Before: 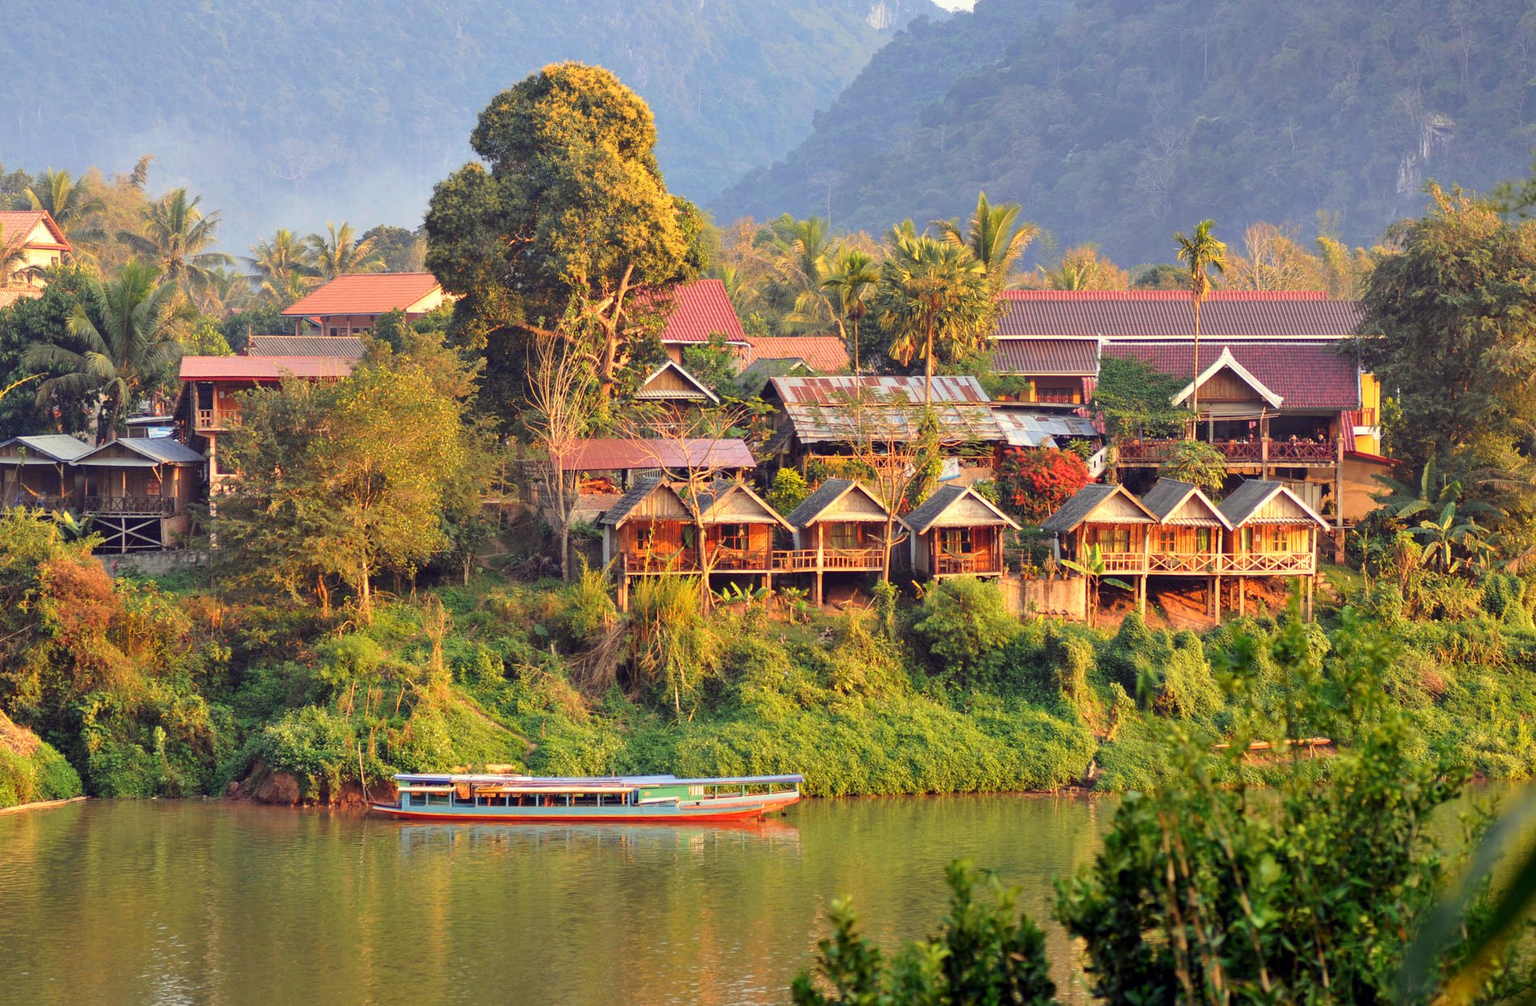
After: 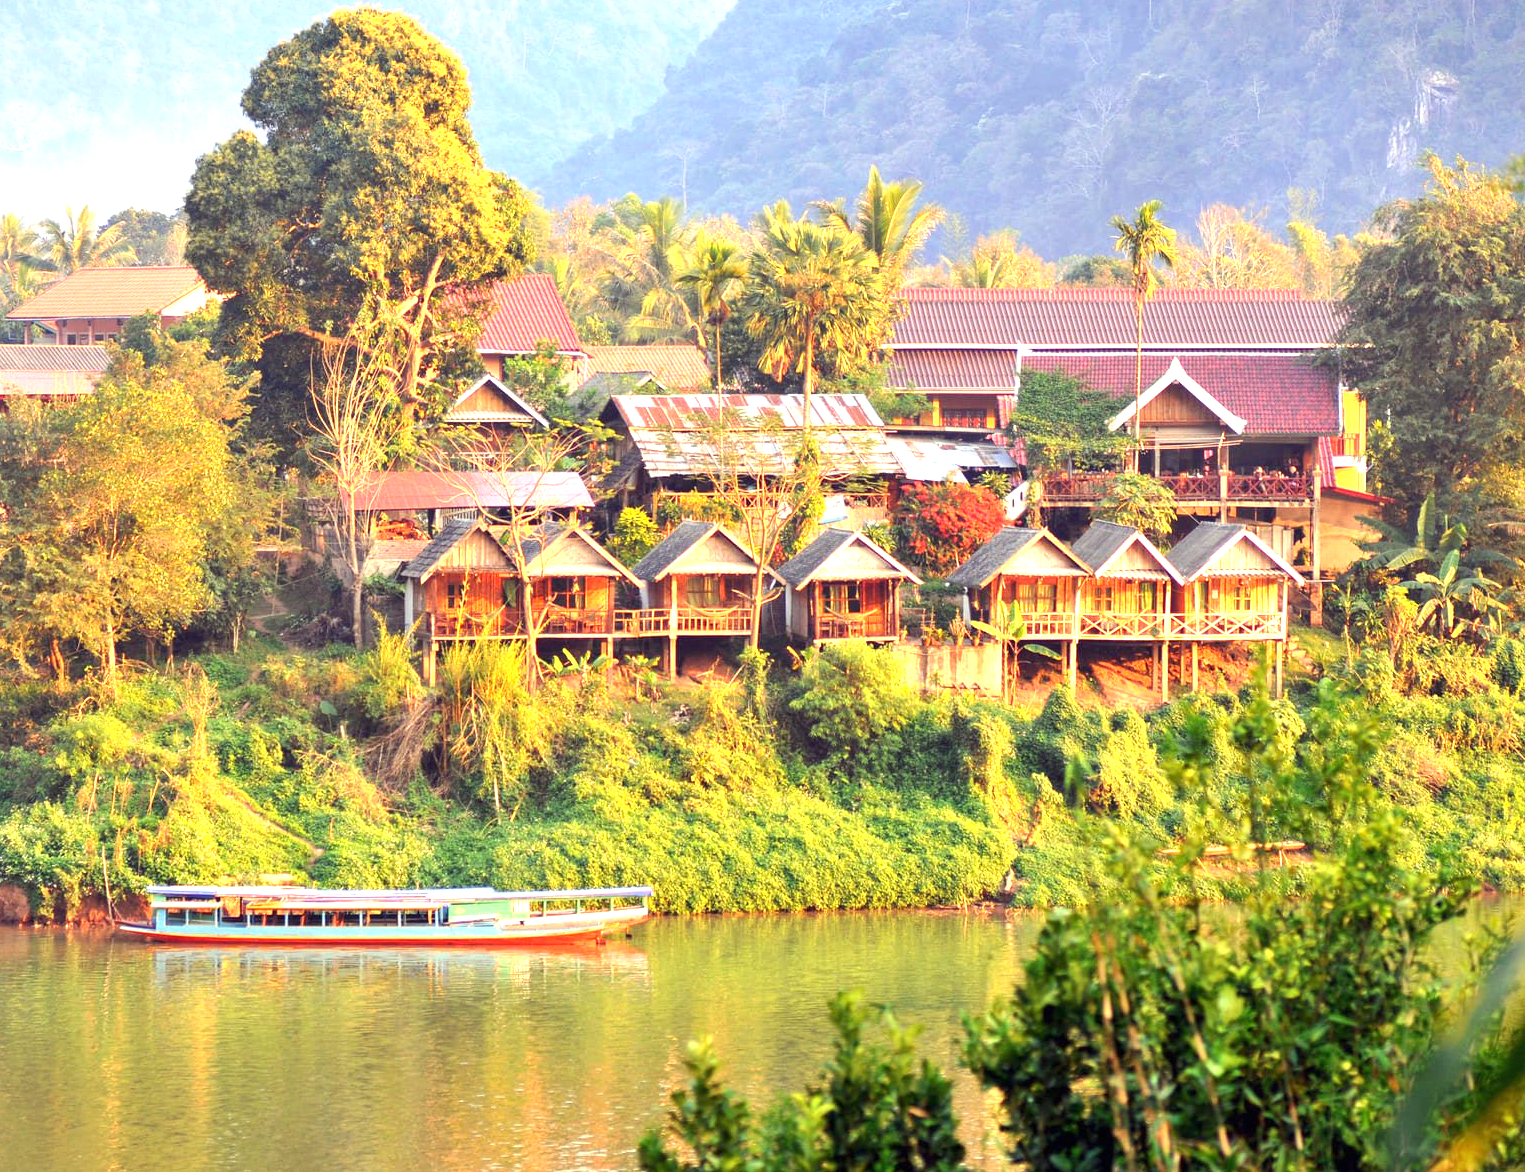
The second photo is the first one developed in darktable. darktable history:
exposure: black level correction 0, exposure 1.2 EV, compensate exposure bias true, compensate highlight preservation false
crop and rotate: left 17.959%, top 5.771%, right 1.742%
